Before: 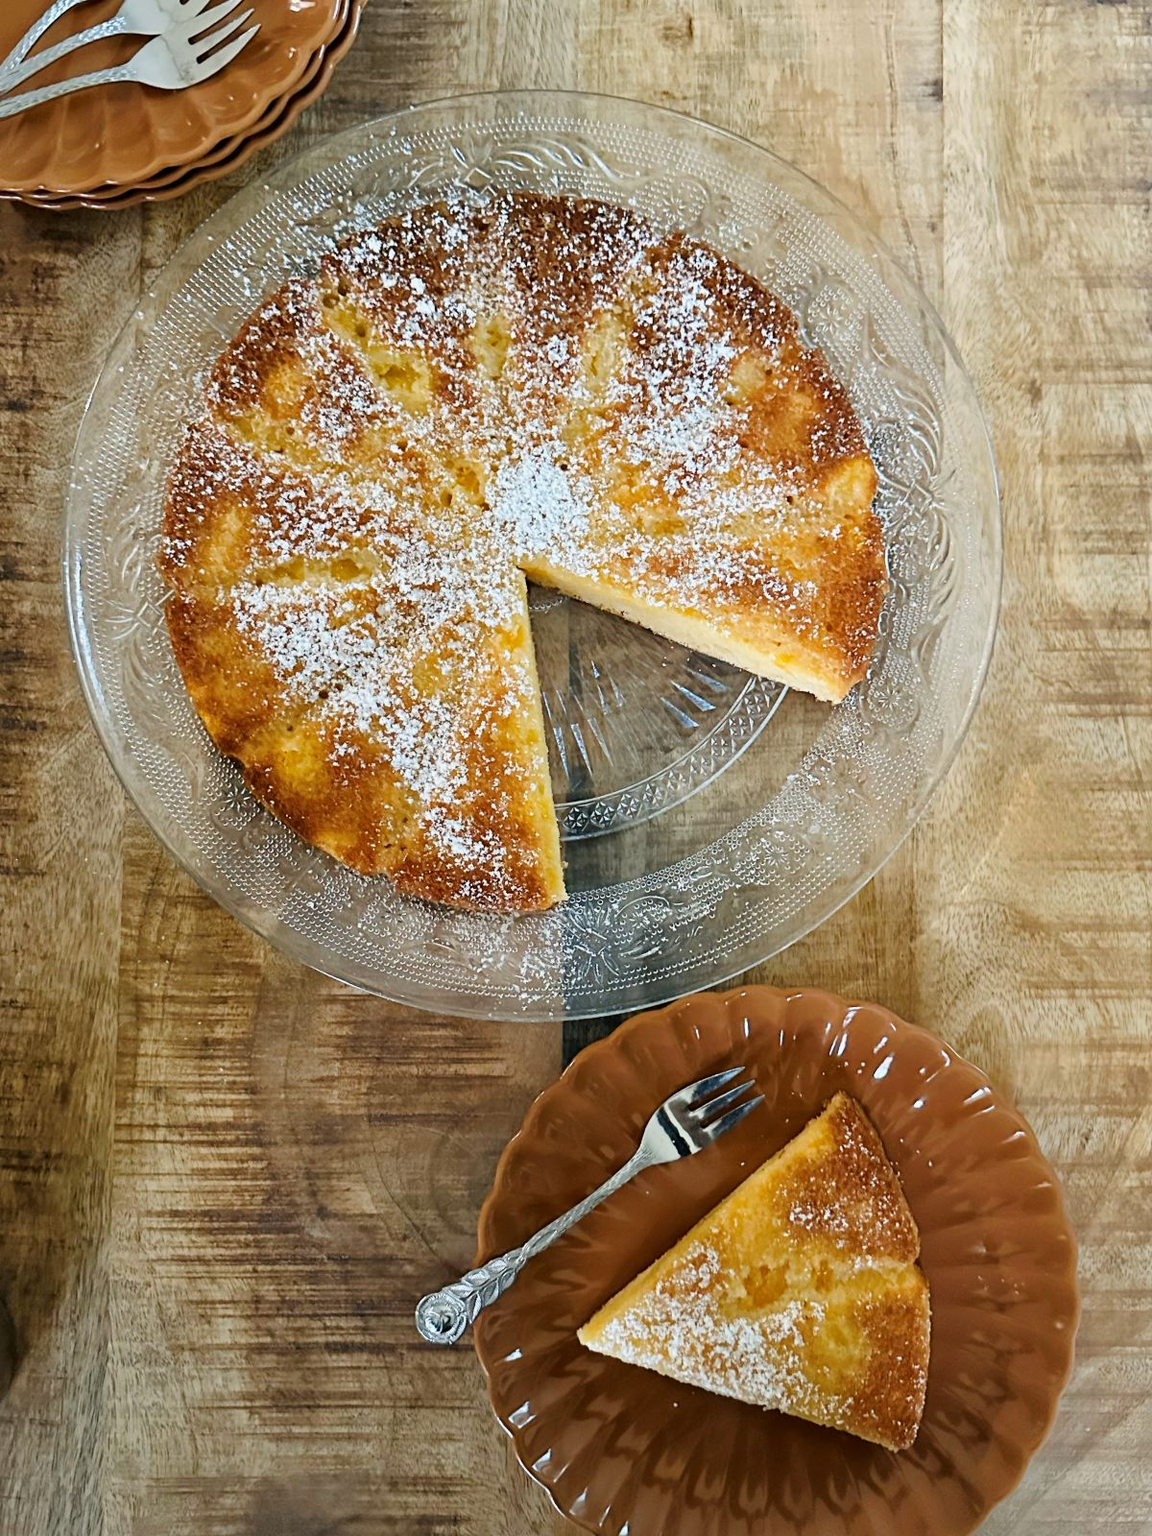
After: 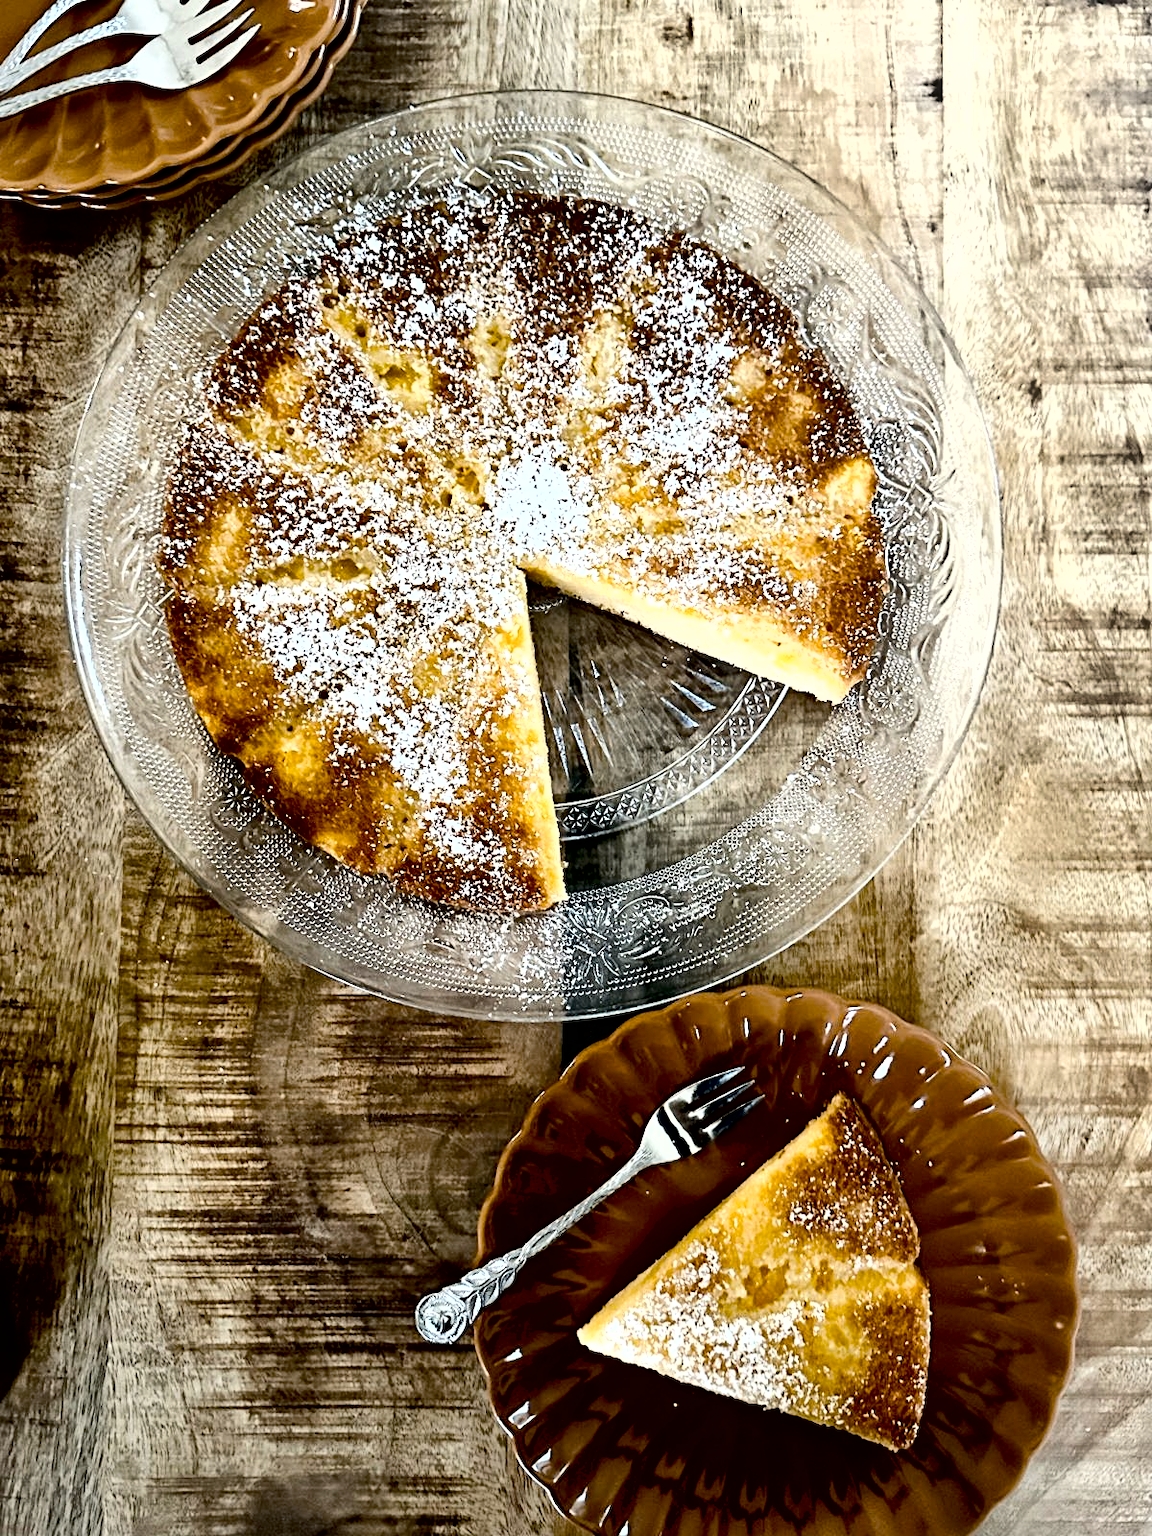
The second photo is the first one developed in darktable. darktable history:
tone equalizer: -8 EV -1.08 EV, -7 EV -1.01 EV, -6 EV -0.867 EV, -5 EV -0.578 EV, -3 EV 0.578 EV, -2 EV 0.867 EV, -1 EV 1.01 EV, +0 EV 1.08 EV, edges refinement/feathering 500, mask exposure compensation -1.57 EV, preserve details no
exposure: black level correction 0.047, exposure 0.013 EV, compensate highlight preservation false
contrast brightness saturation: contrast 0.1, saturation -0.36
shadows and highlights: highlights color adjustment 0%, low approximation 0.01, soften with gaussian
